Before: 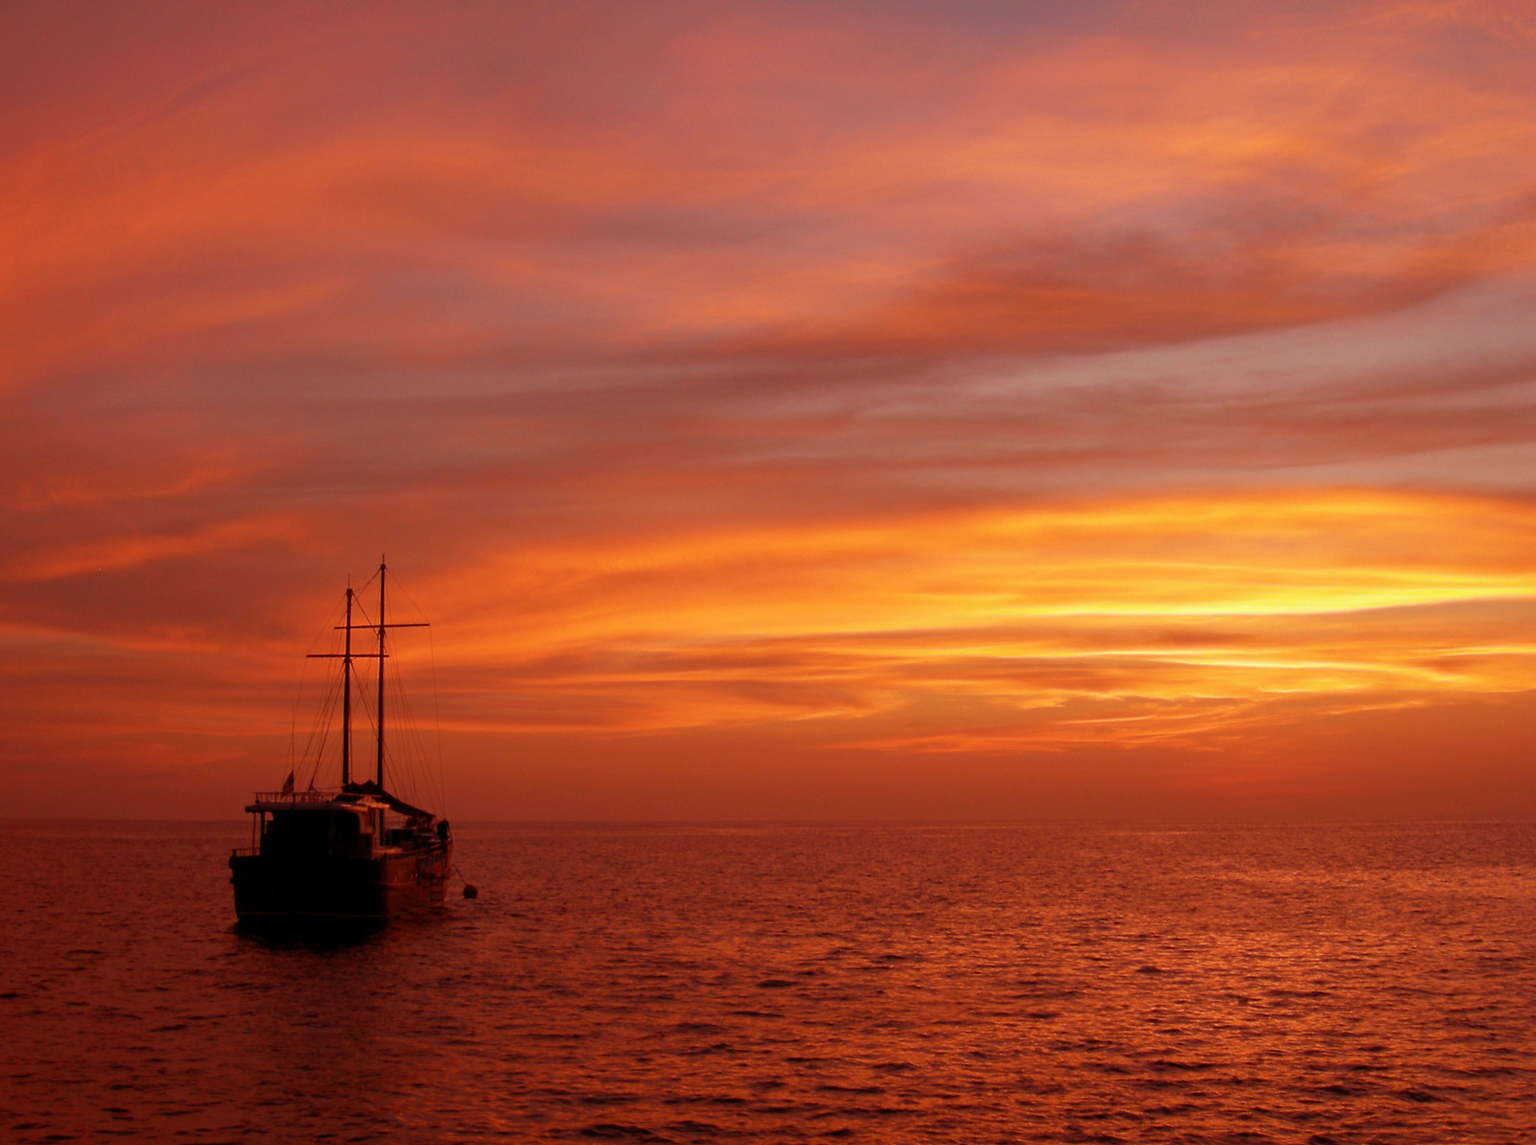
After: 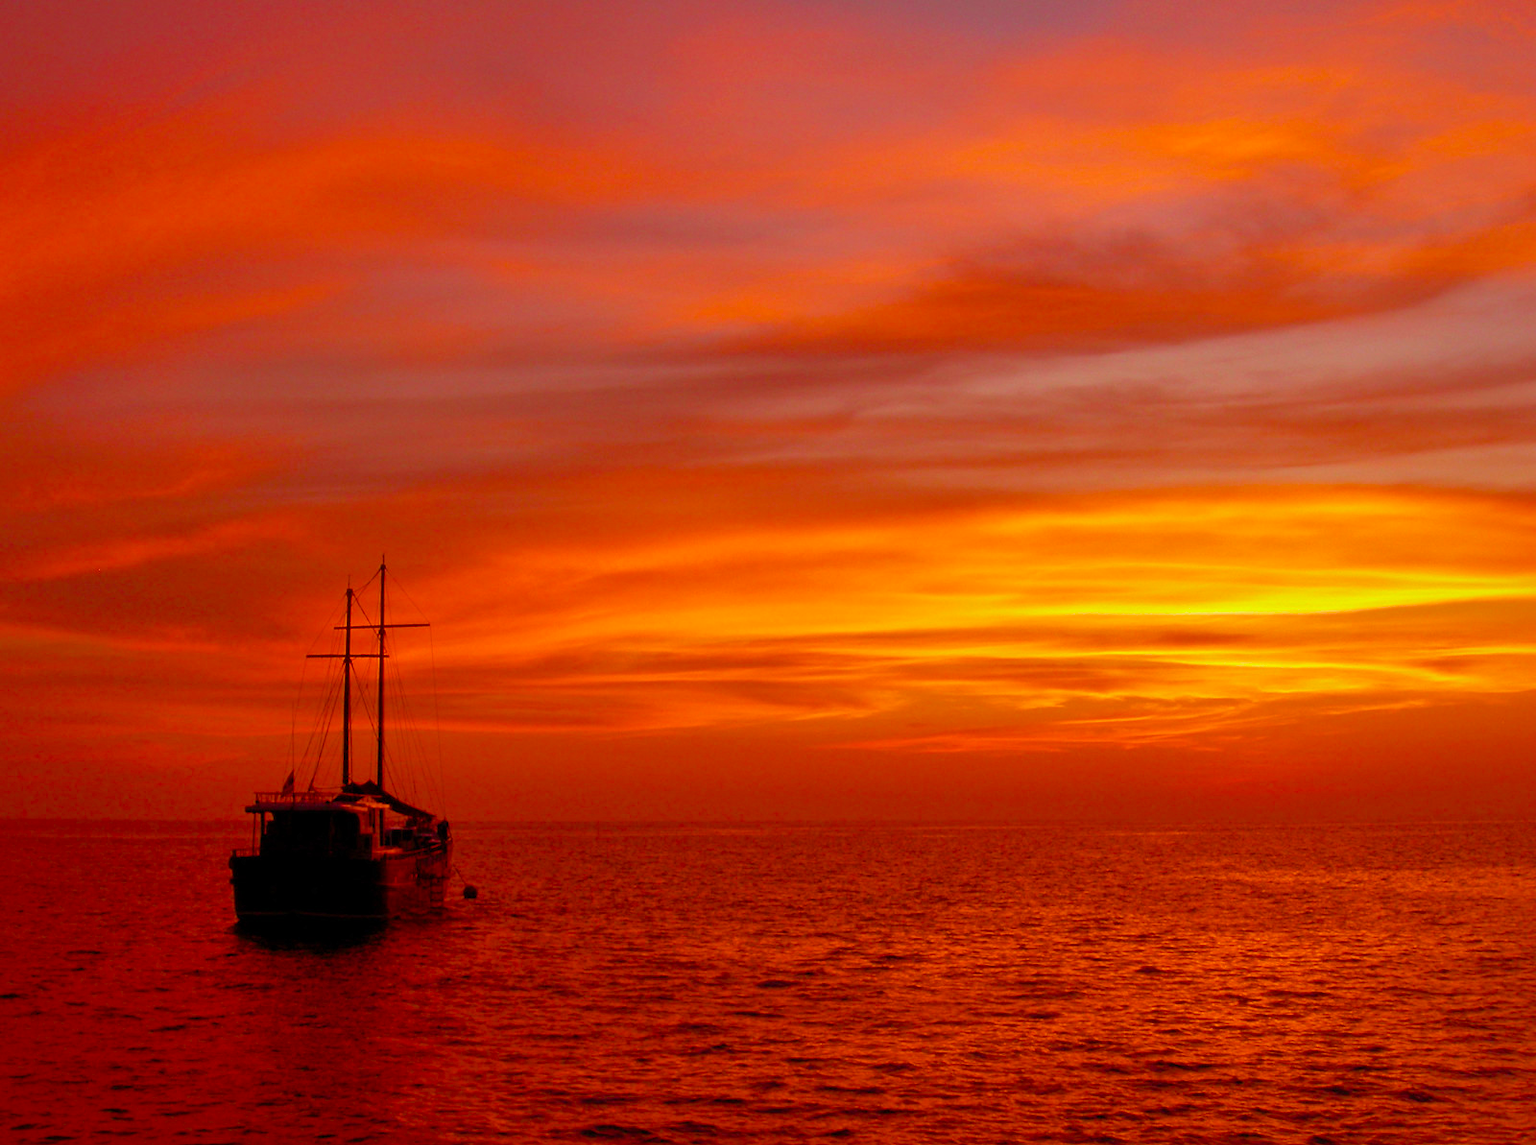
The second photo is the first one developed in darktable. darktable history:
color balance rgb: perceptual saturation grading › global saturation 30%, global vibrance 20%
contrast brightness saturation: saturation 0.13
shadows and highlights: on, module defaults
